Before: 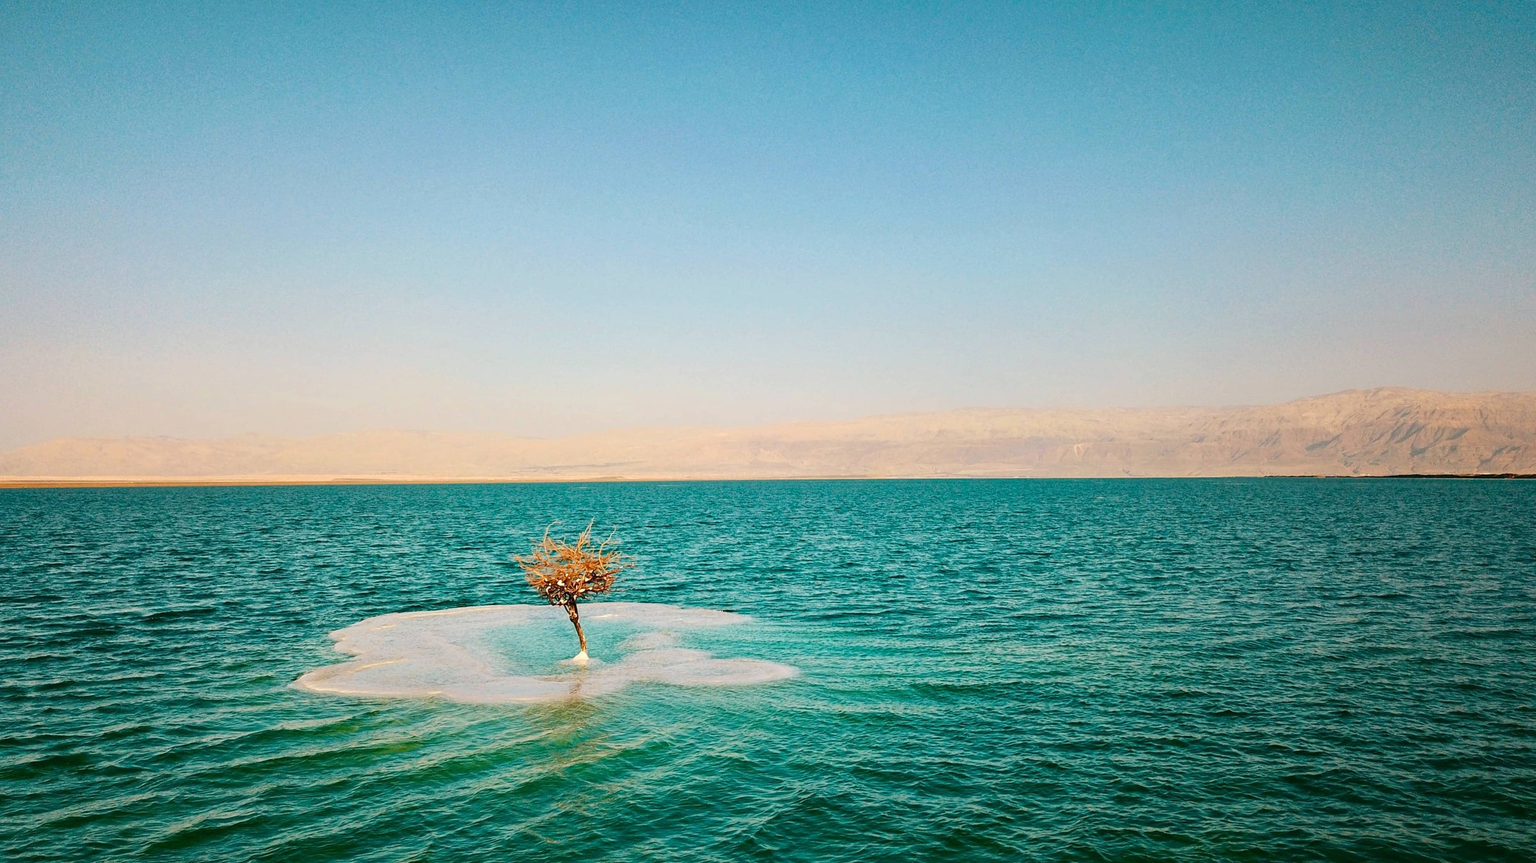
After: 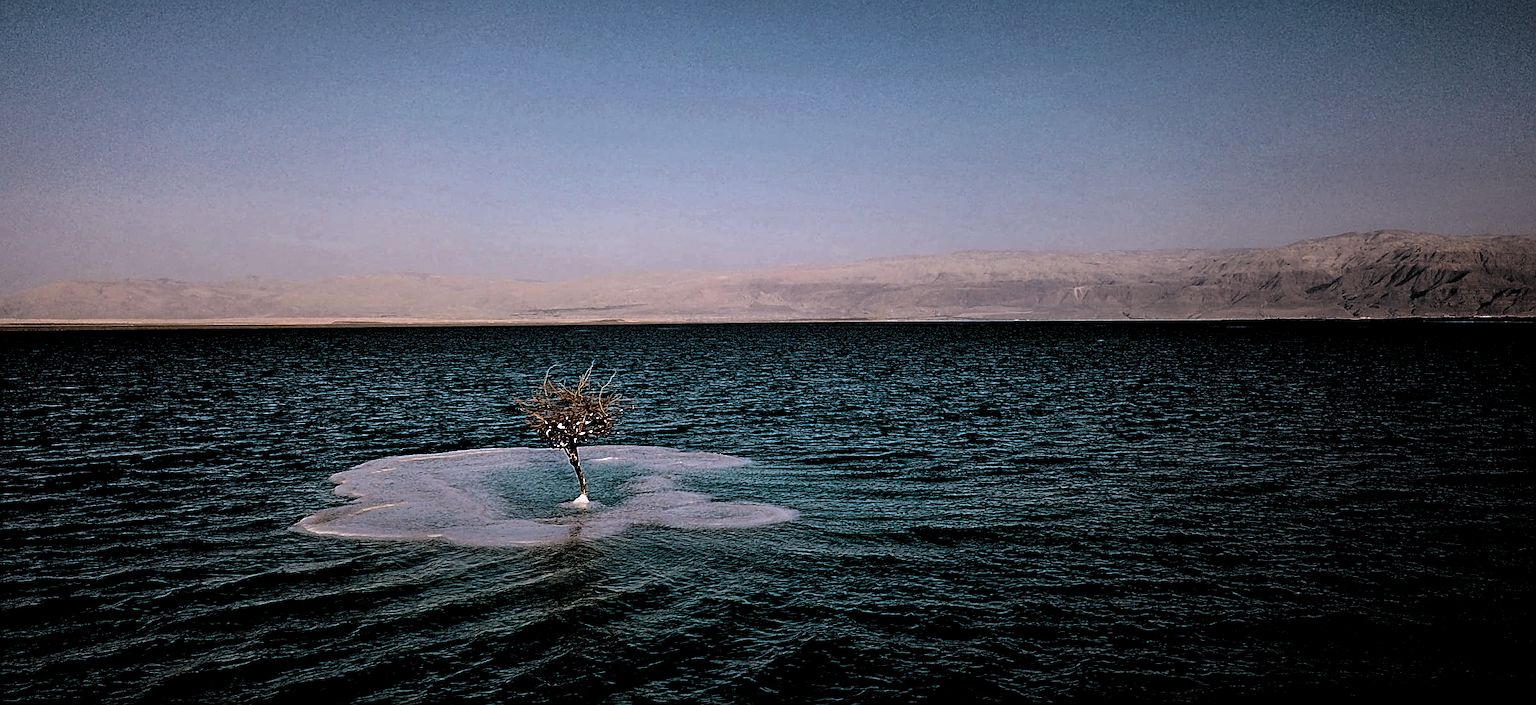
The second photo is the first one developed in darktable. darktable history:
sharpen: on, module defaults
levels: black 0.063%, levels [0.514, 0.759, 1]
crop and rotate: top 18.277%
color calibration: illuminant custom, x 0.367, y 0.392, temperature 4432.71 K
